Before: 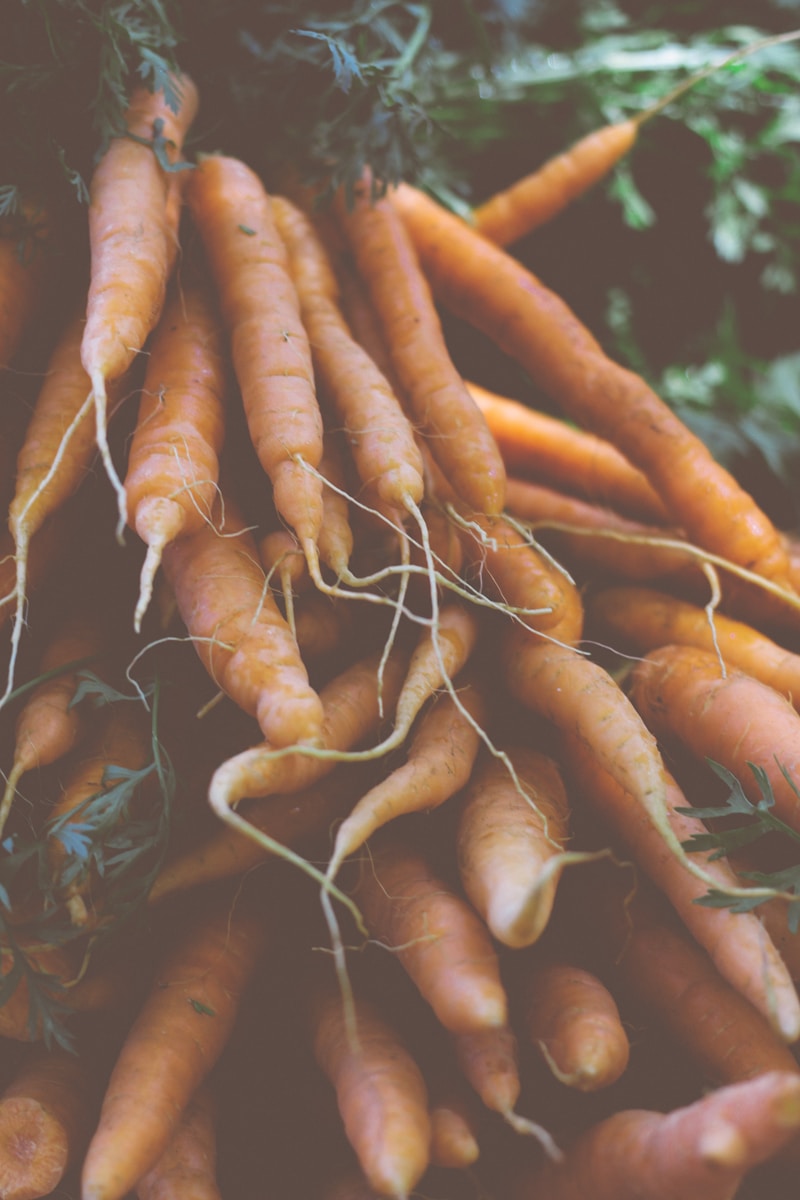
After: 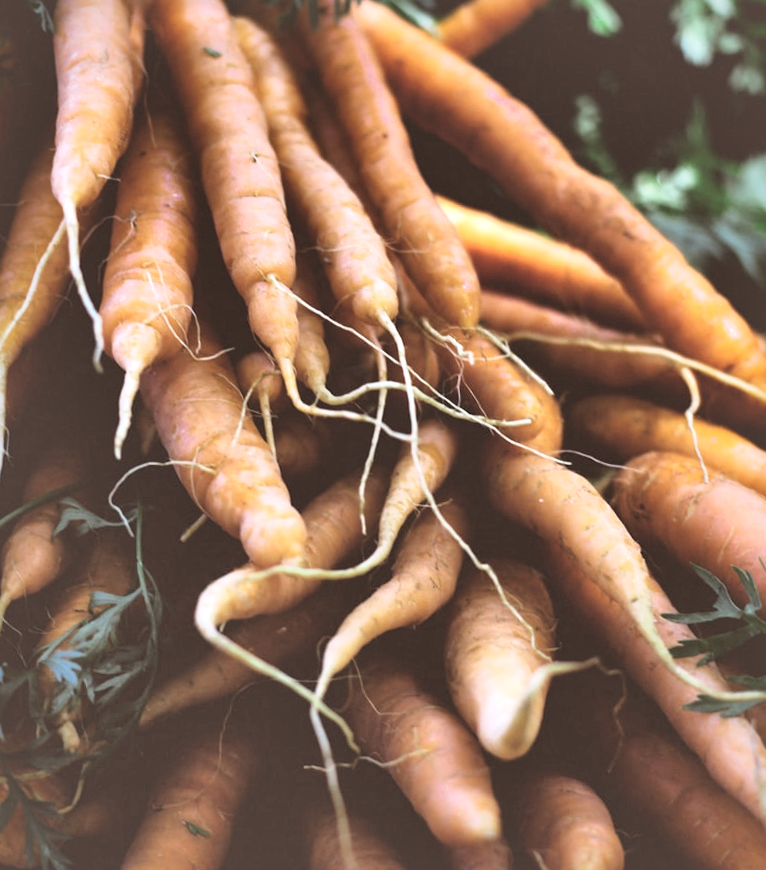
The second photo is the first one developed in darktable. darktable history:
crop and rotate: left 1.814%, top 12.818%, right 0.25%, bottom 9.225%
rotate and perspective: rotation -2.12°, lens shift (vertical) 0.009, lens shift (horizontal) -0.008, automatic cropping original format, crop left 0.036, crop right 0.964, crop top 0.05, crop bottom 0.959
tone curve: curves: ch0 [(0.021, 0) (0.104, 0.052) (0.496, 0.526) (0.737, 0.783) (1, 1)], color space Lab, linked channels, preserve colors none
local contrast: mode bilateral grid, contrast 44, coarseness 69, detail 214%, midtone range 0.2
